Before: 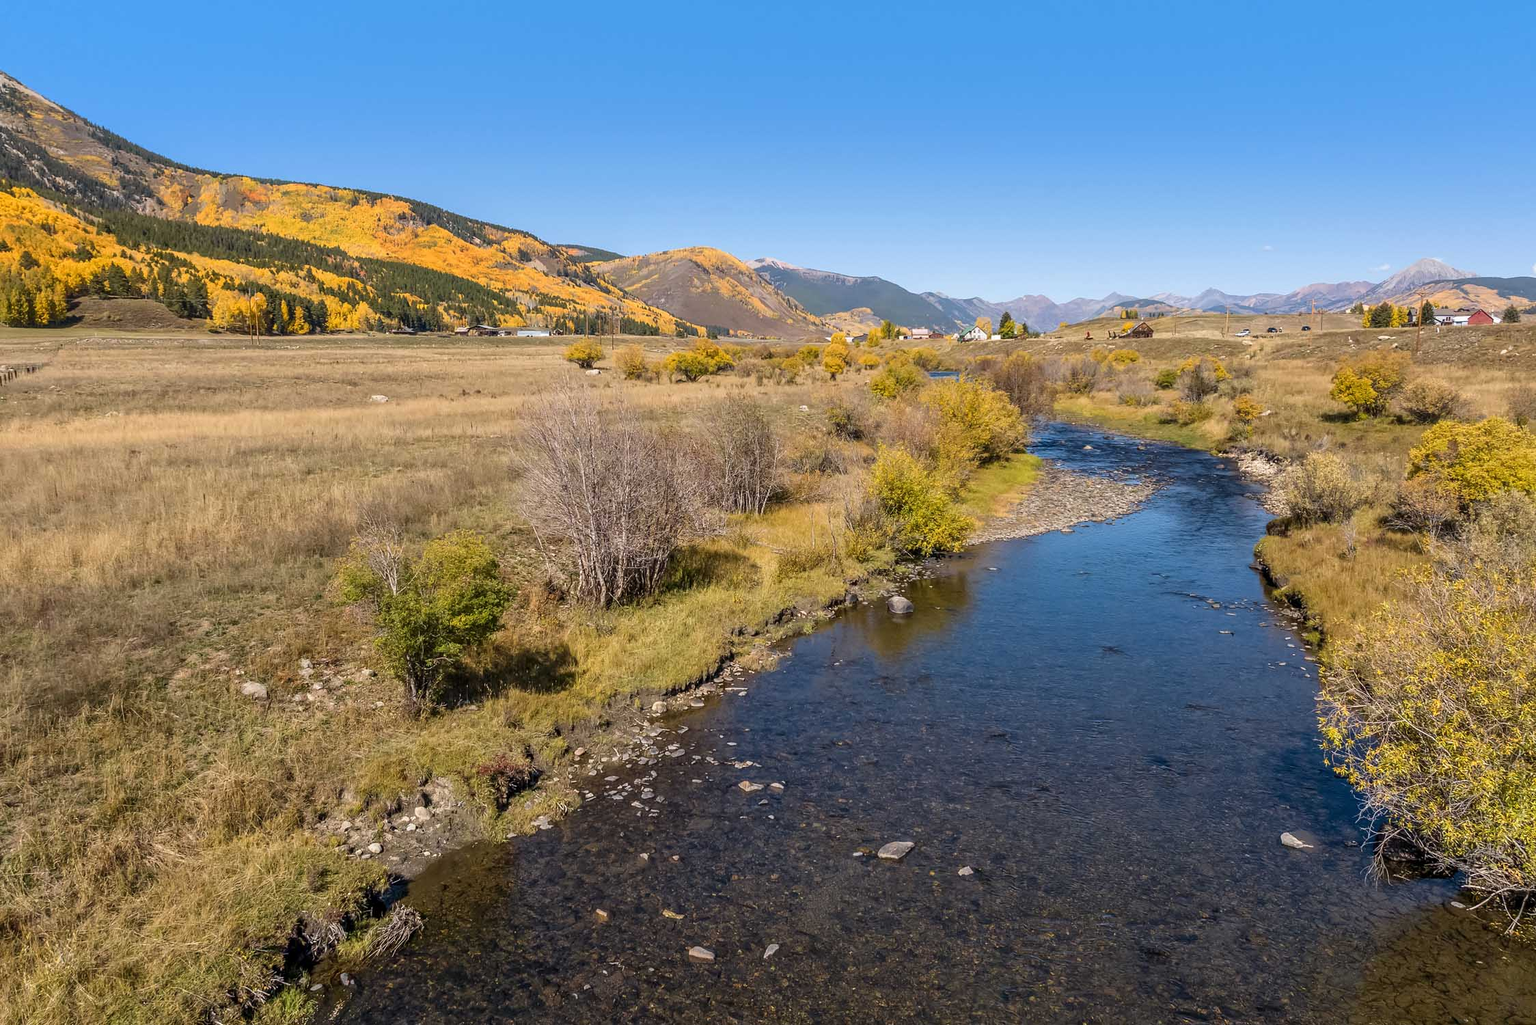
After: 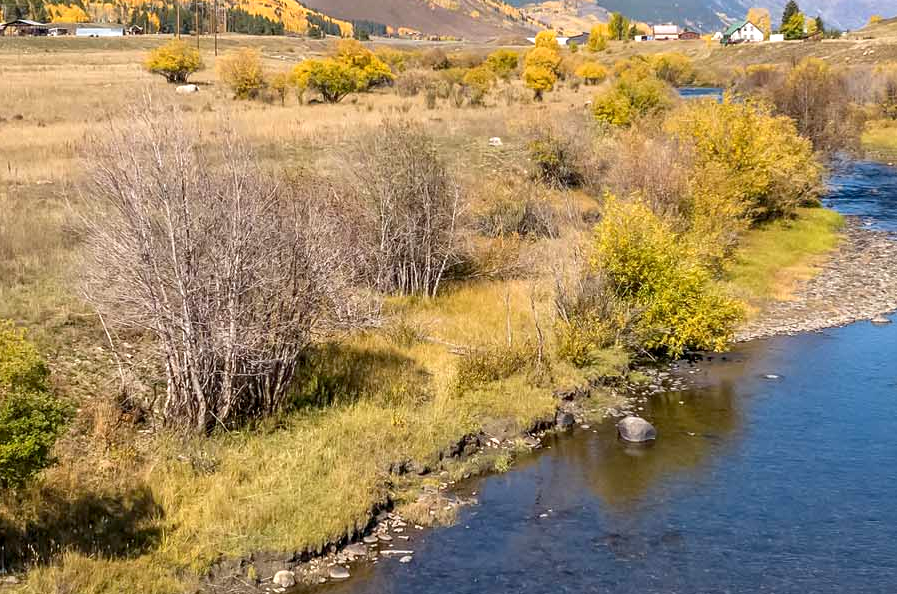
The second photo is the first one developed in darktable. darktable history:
crop: left 30.303%, top 30.44%, right 29.792%, bottom 29.96%
exposure: black level correction 0.003, exposure 0.386 EV, compensate highlight preservation false
